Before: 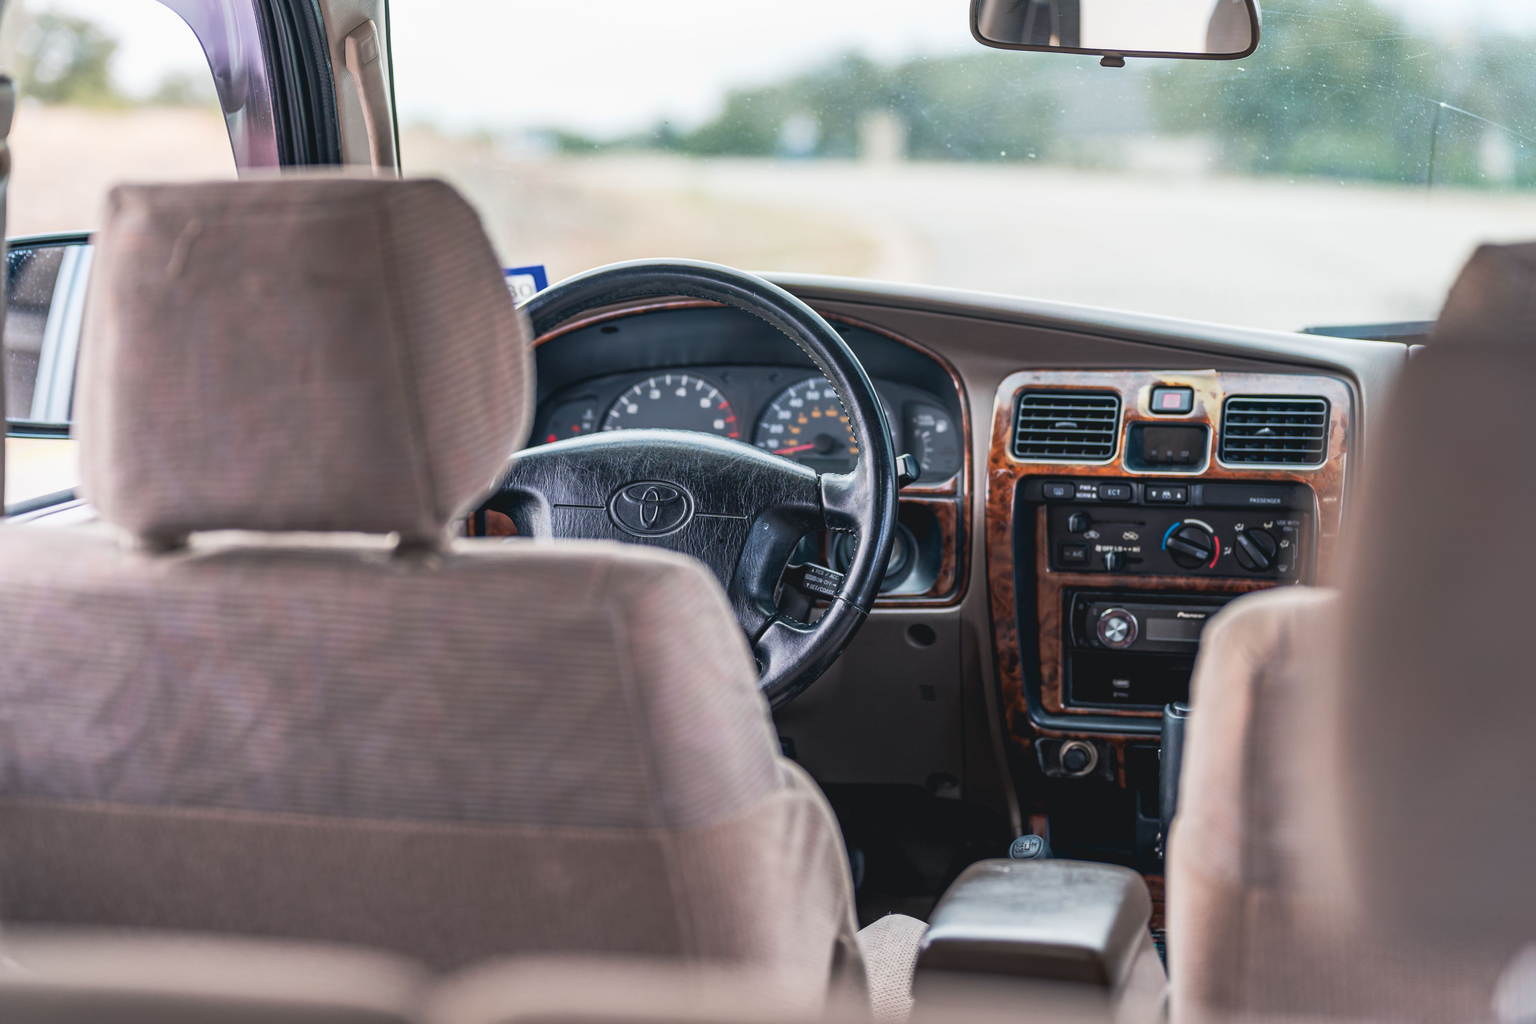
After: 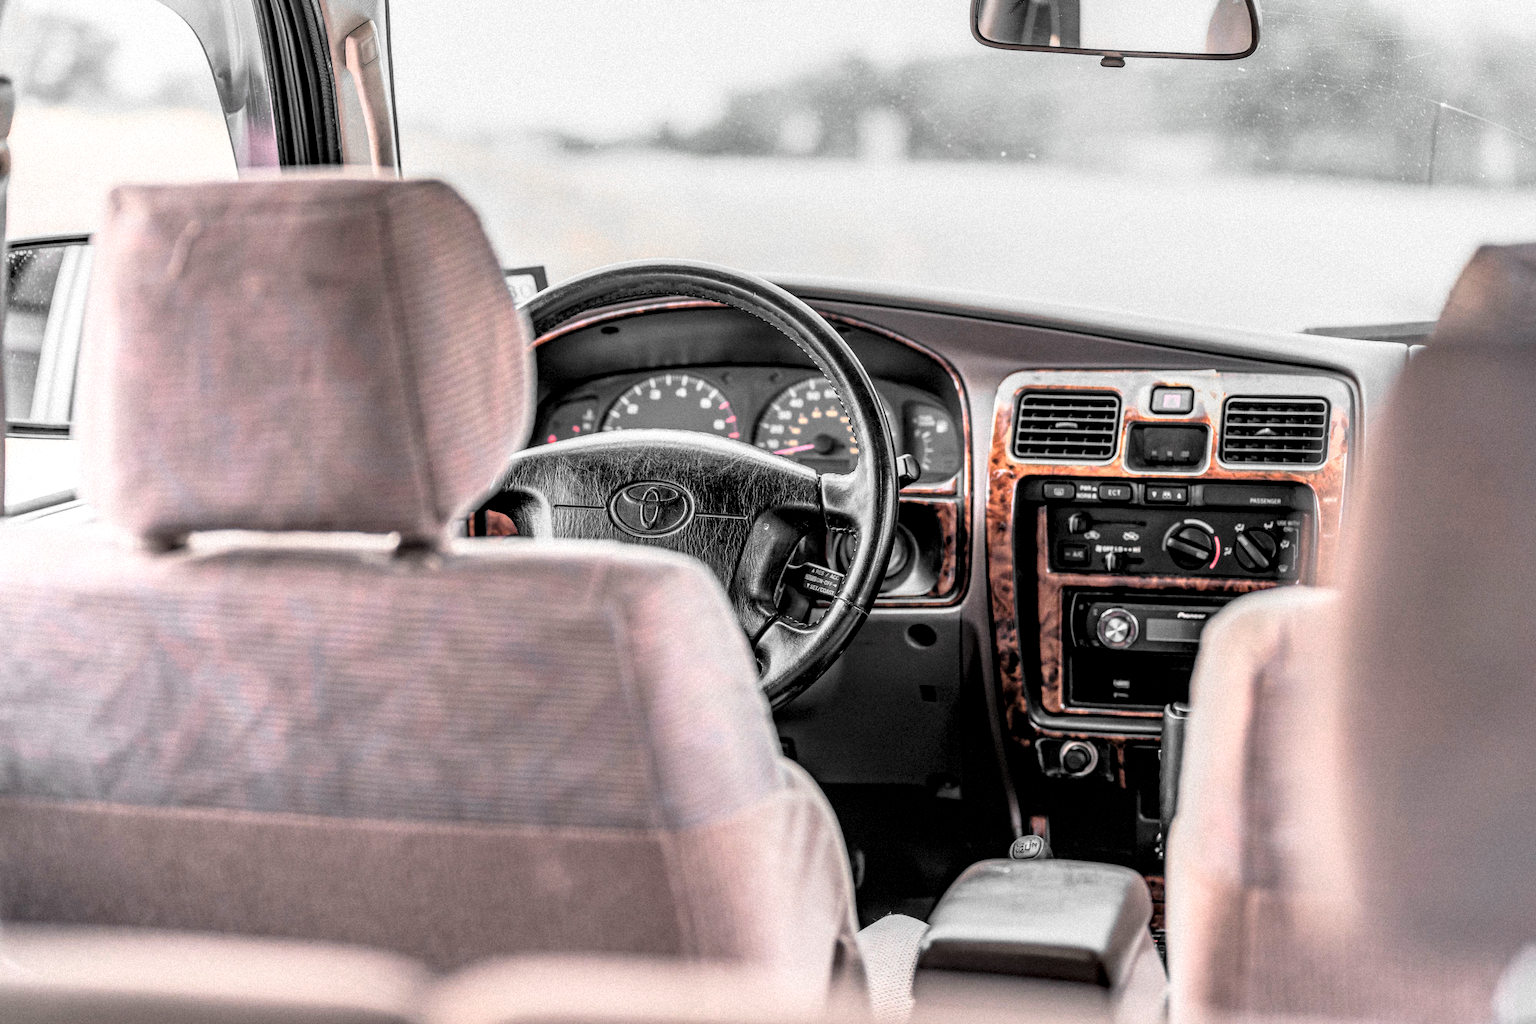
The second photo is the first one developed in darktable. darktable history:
exposure: exposure 1 EV, compensate highlight preservation false
local contrast: detail 150%
color zones: curves: ch0 [(0, 0.65) (0.096, 0.644) (0.221, 0.539) (0.429, 0.5) (0.571, 0.5) (0.714, 0.5) (0.857, 0.5) (1, 0.65)]; ch1 [(0, 0.5) (0.143, 0.5) (0.257, -0.002) (0.429, 0.04) (0.571, -0.001) (0.714, -0.015) (0.857, 0.024) (1, 0.5)]
filmic rgb: black relative exposure -4.58 EV, white relative exposure 4.8 EV, threshold 3 EV, hardness 2.36, latitude 36.07%, contrast 1.048, highlights saturation mix 1.32%, shadows ↔ highlights balance 1.25%, color science v4 (2020), enable highlight reconstruction true
grain: mid-tones bias 0%
